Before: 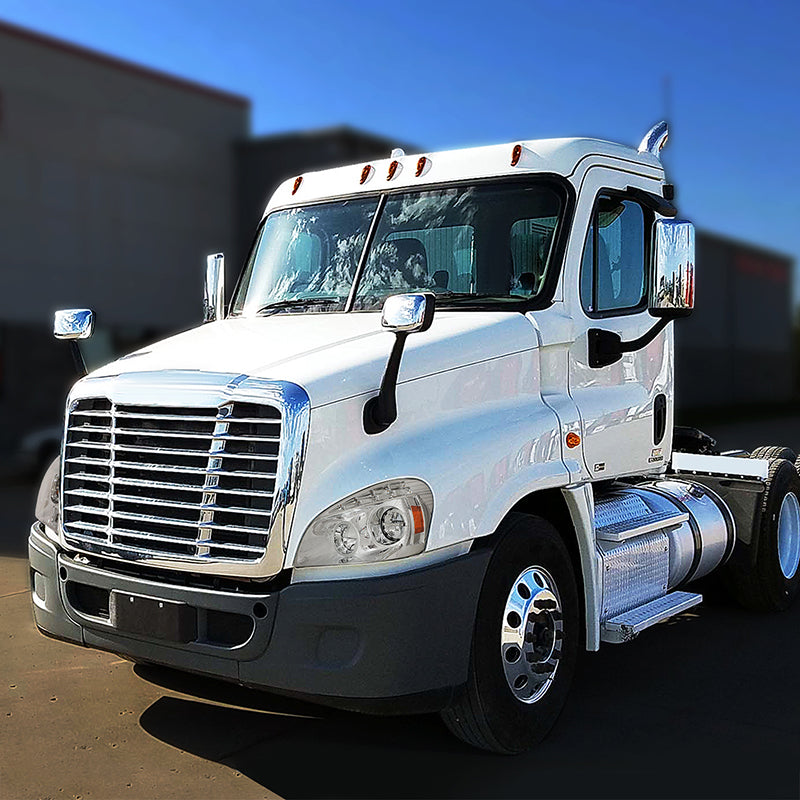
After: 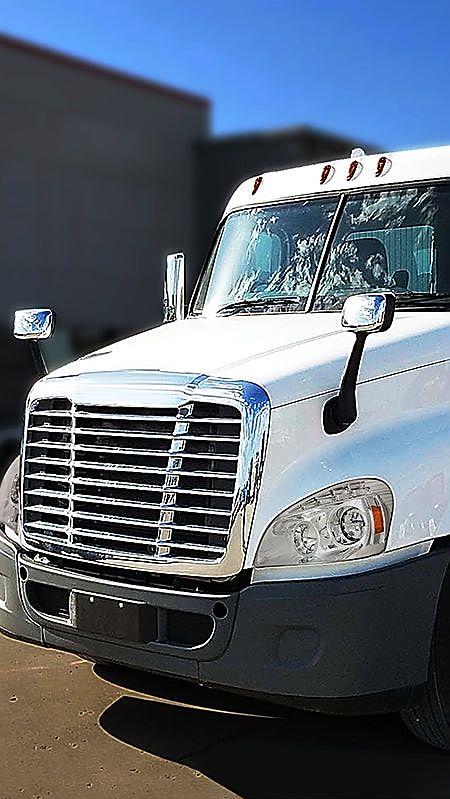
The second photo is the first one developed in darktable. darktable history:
crop: left 5.114%, right 38.589%
sharpen: radius 1.4, amount 1.25, threshold 0.7
